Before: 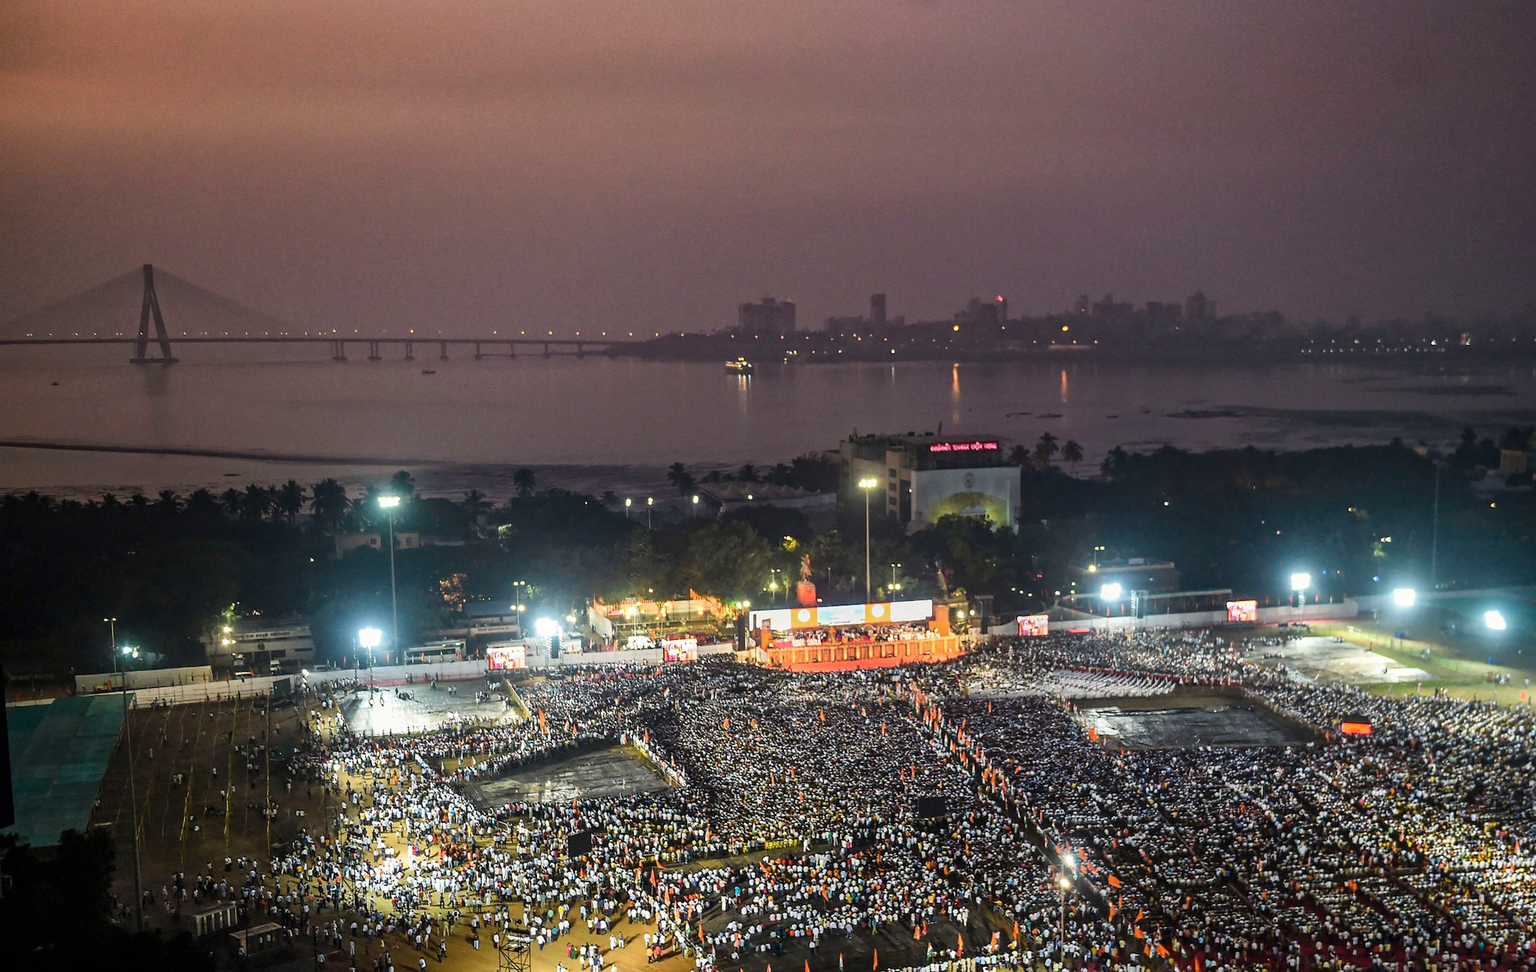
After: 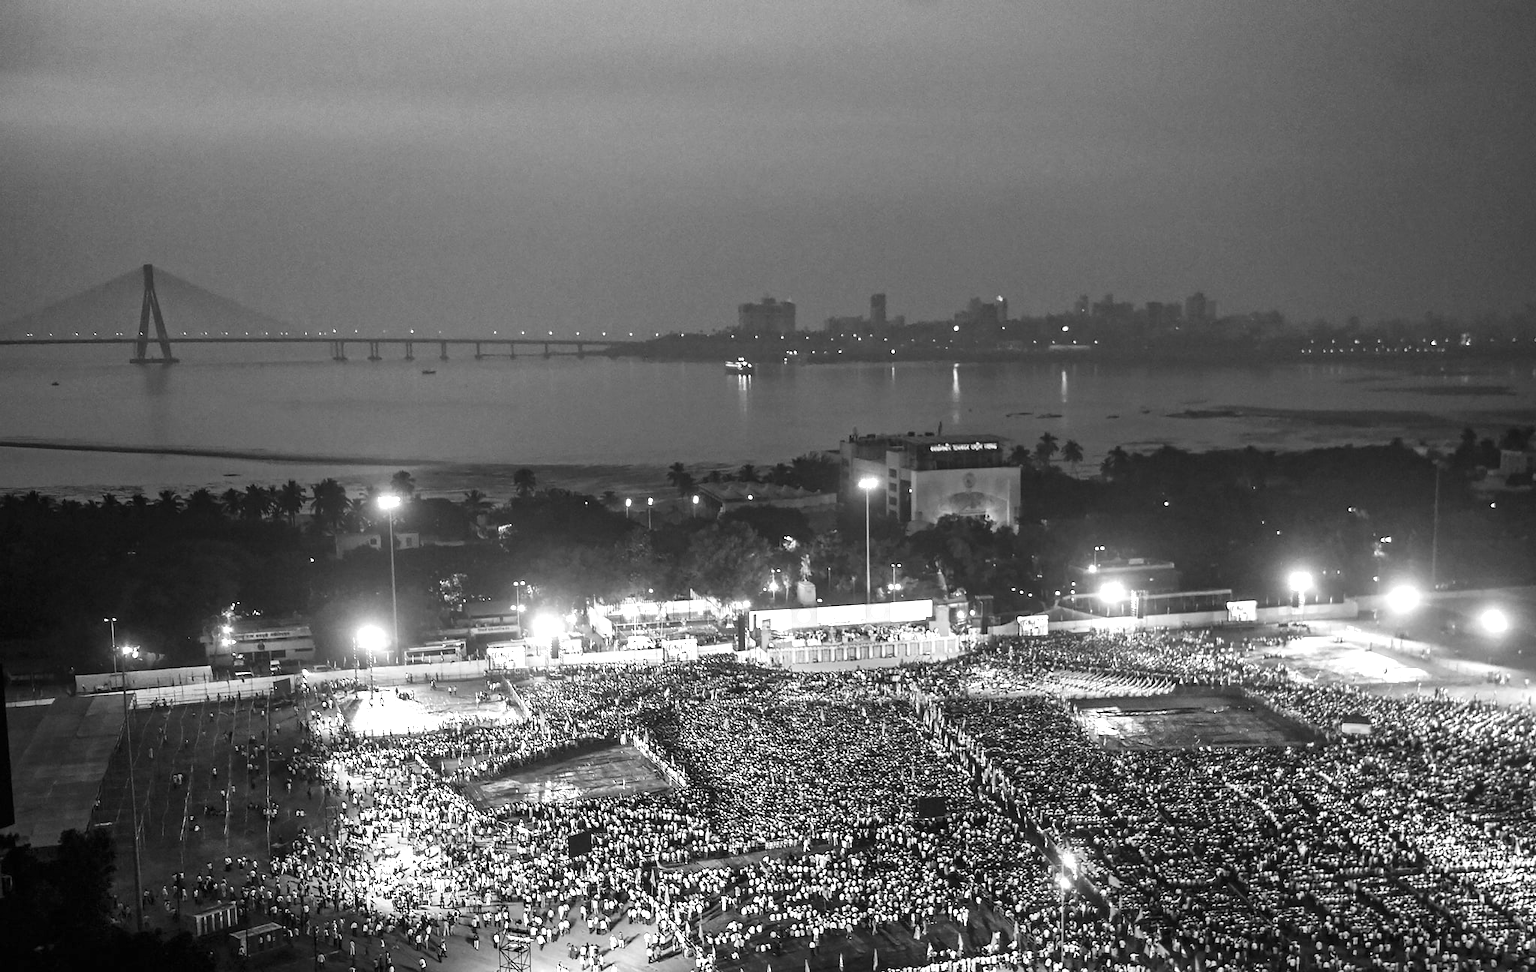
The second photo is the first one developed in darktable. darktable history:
exposure: black level correction 0, exposure 0.7 EV, compensate exposure bias true, compensate highlight preservation false
monochrome: on, module defaults
